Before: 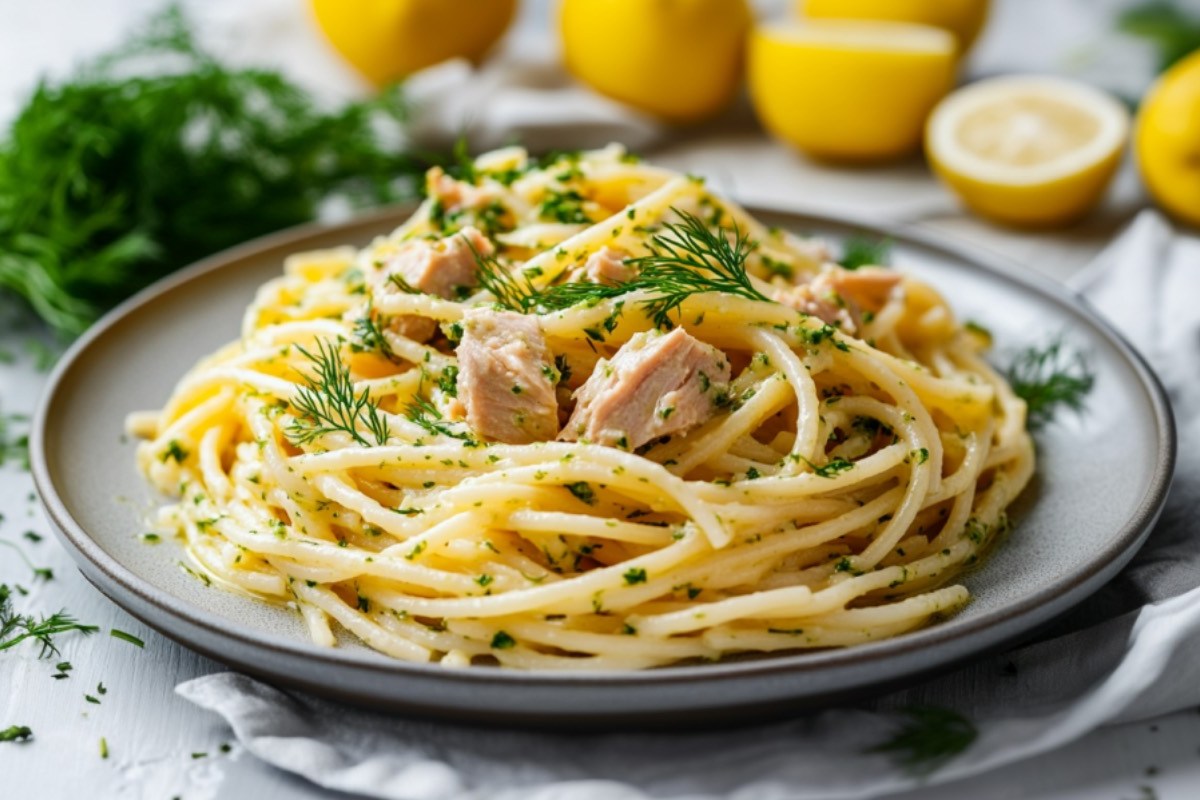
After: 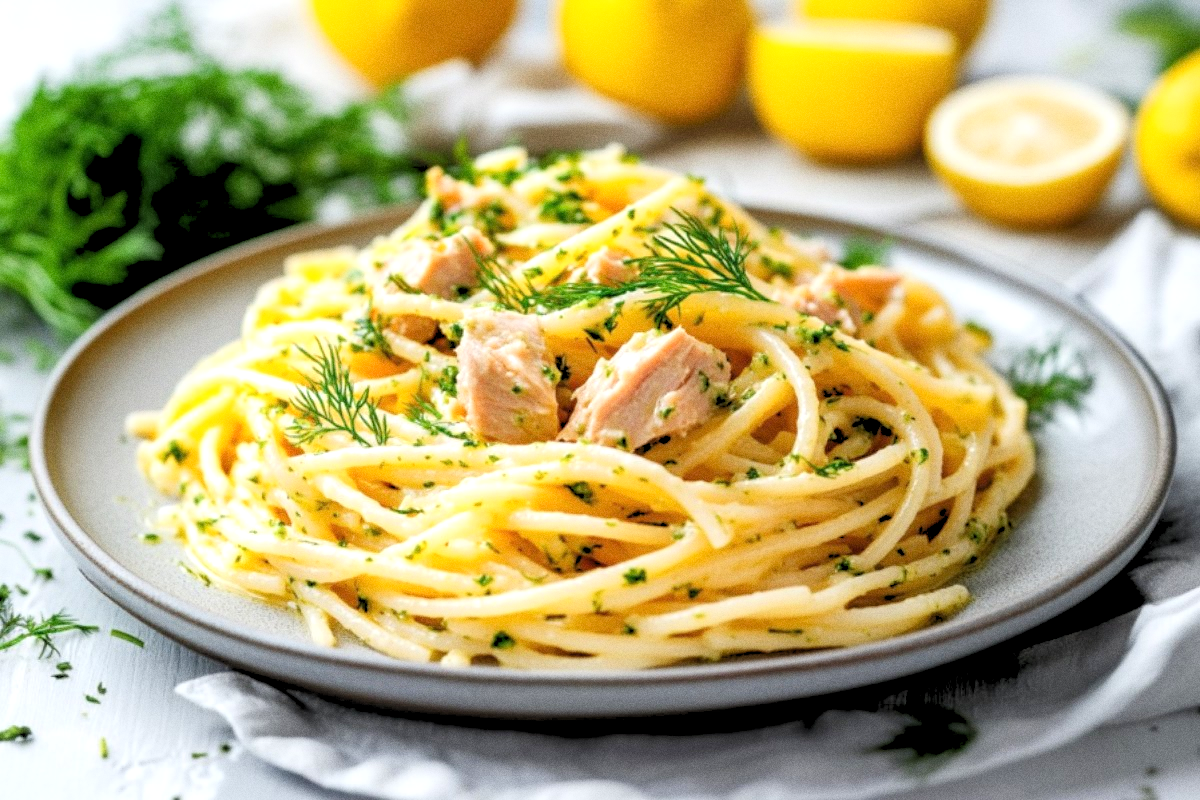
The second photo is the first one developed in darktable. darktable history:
rgb levels: preserve colors sum RGB, levels [[0.038, 0.433, 0.934], [0, 0.5, 1], [0, 0.5, 1]]
exposure: black level correction 0, exposure 0.7 EV, compensate exposure bias true, compensate highlight preservation false
grain: on, module defaults
